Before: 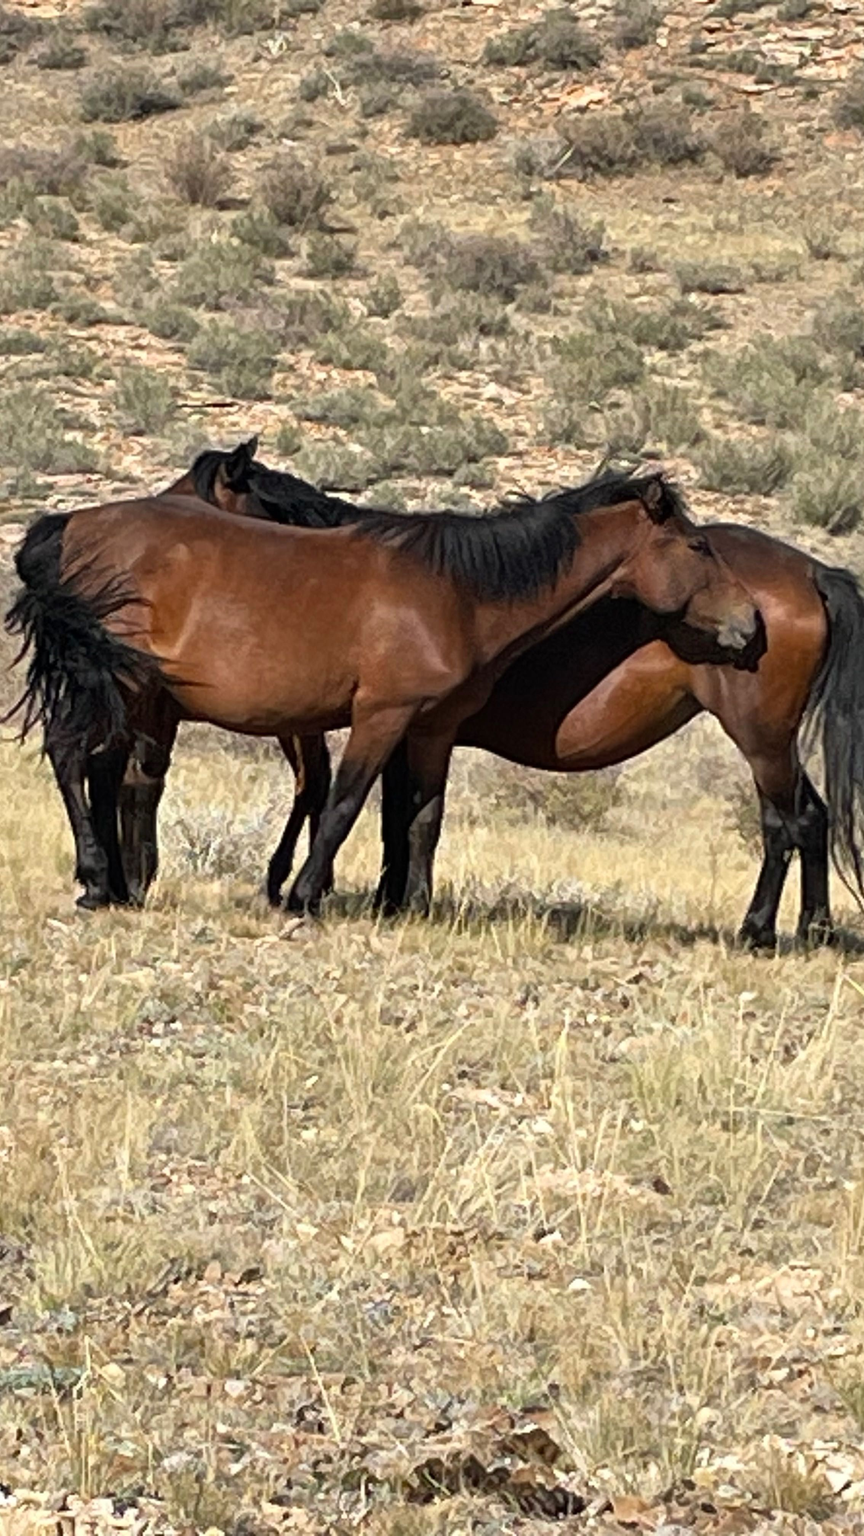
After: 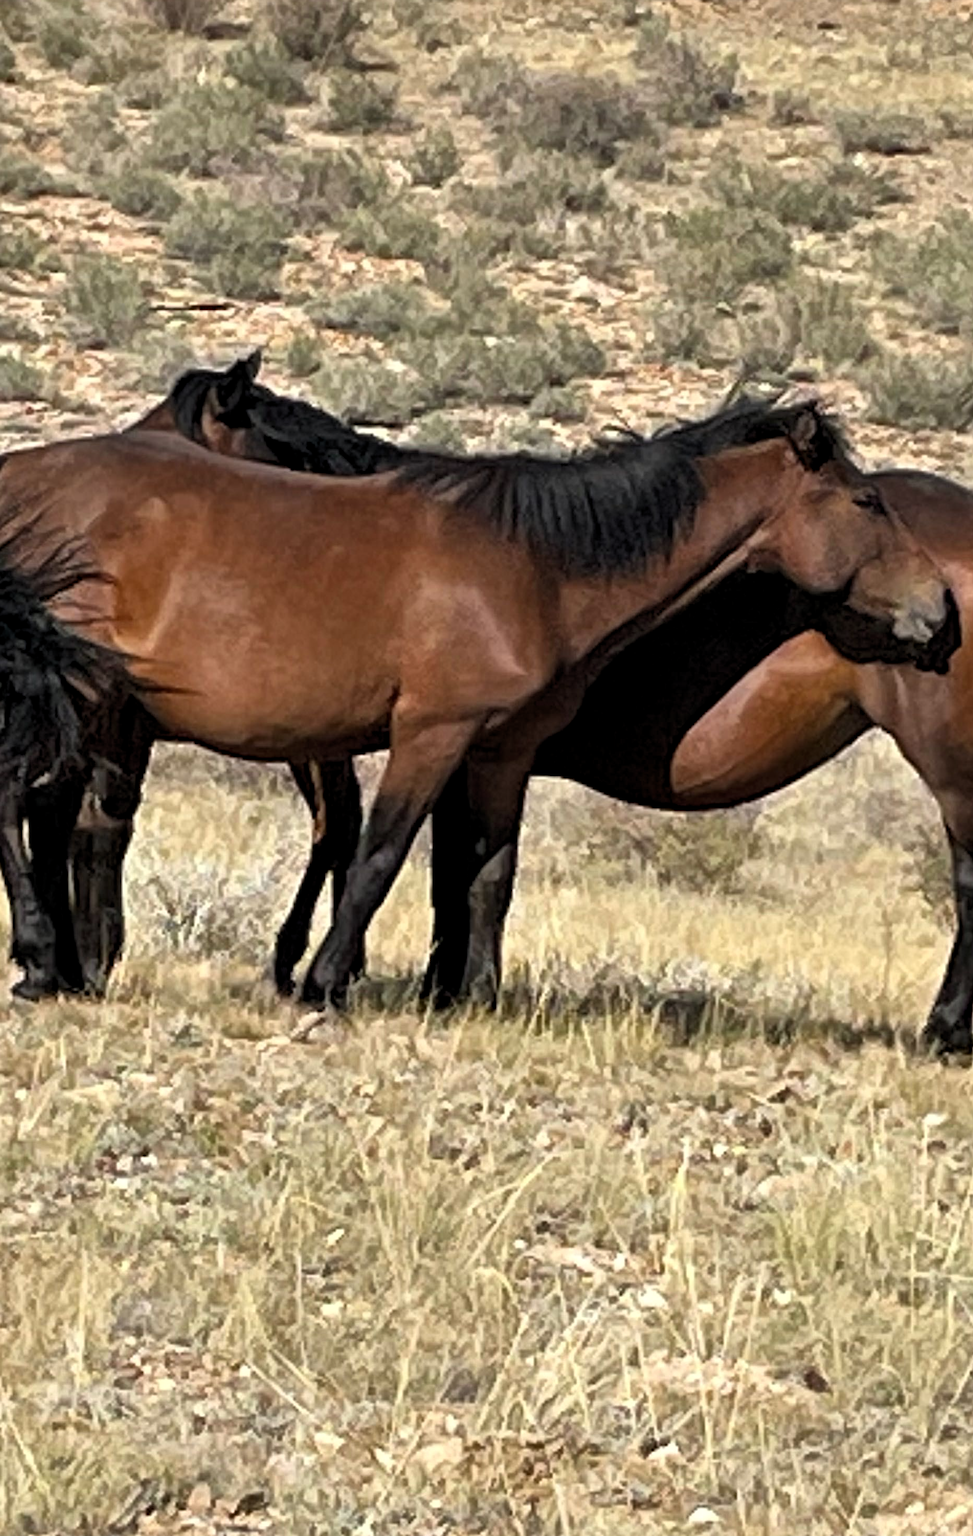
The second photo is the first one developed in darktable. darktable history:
sharpen: amount 0.2
shadows and highlights: shadows 32, highlights -32, soften with gaussian
crop: left 7.856%, top 11.836%, right 10.12%, bottom 15.387%
levels: levels [0.026, 0.507, 0.987]
